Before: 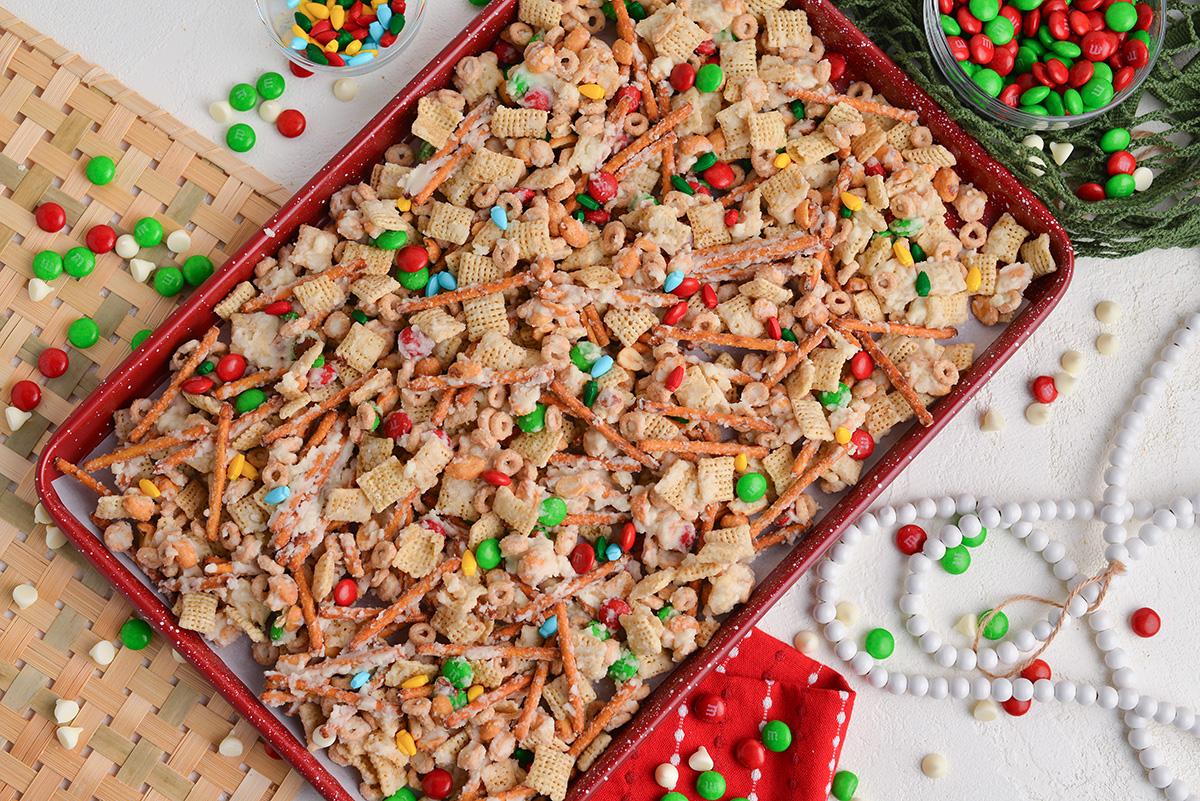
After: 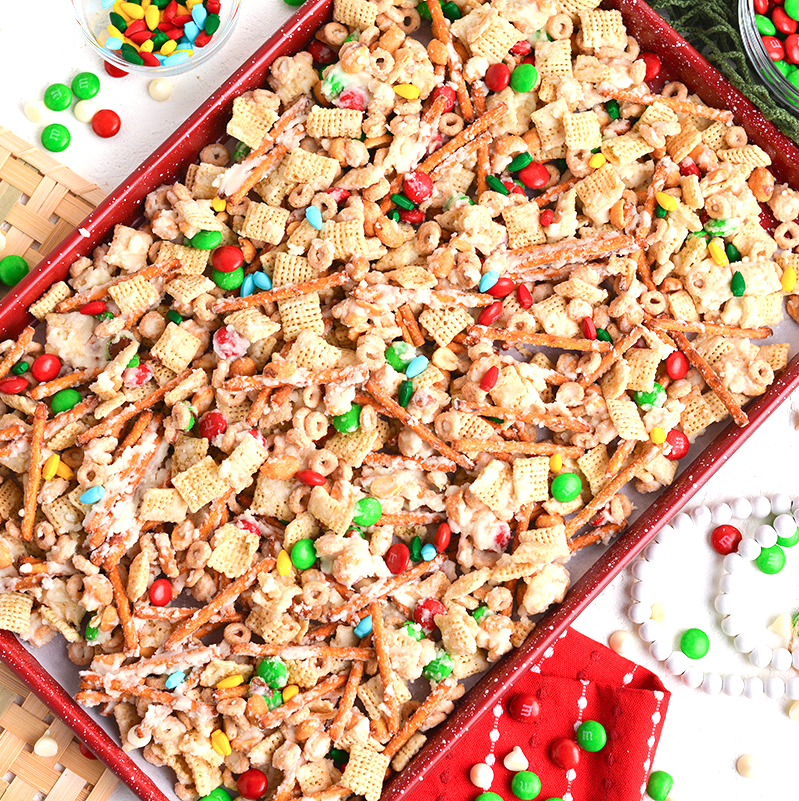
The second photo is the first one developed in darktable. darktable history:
crop: left 15.419%, right 17.914%
exposure: black level correction 0, exposure 0.5 EV, compensate exposure bias true, compensate highlight preservation false
